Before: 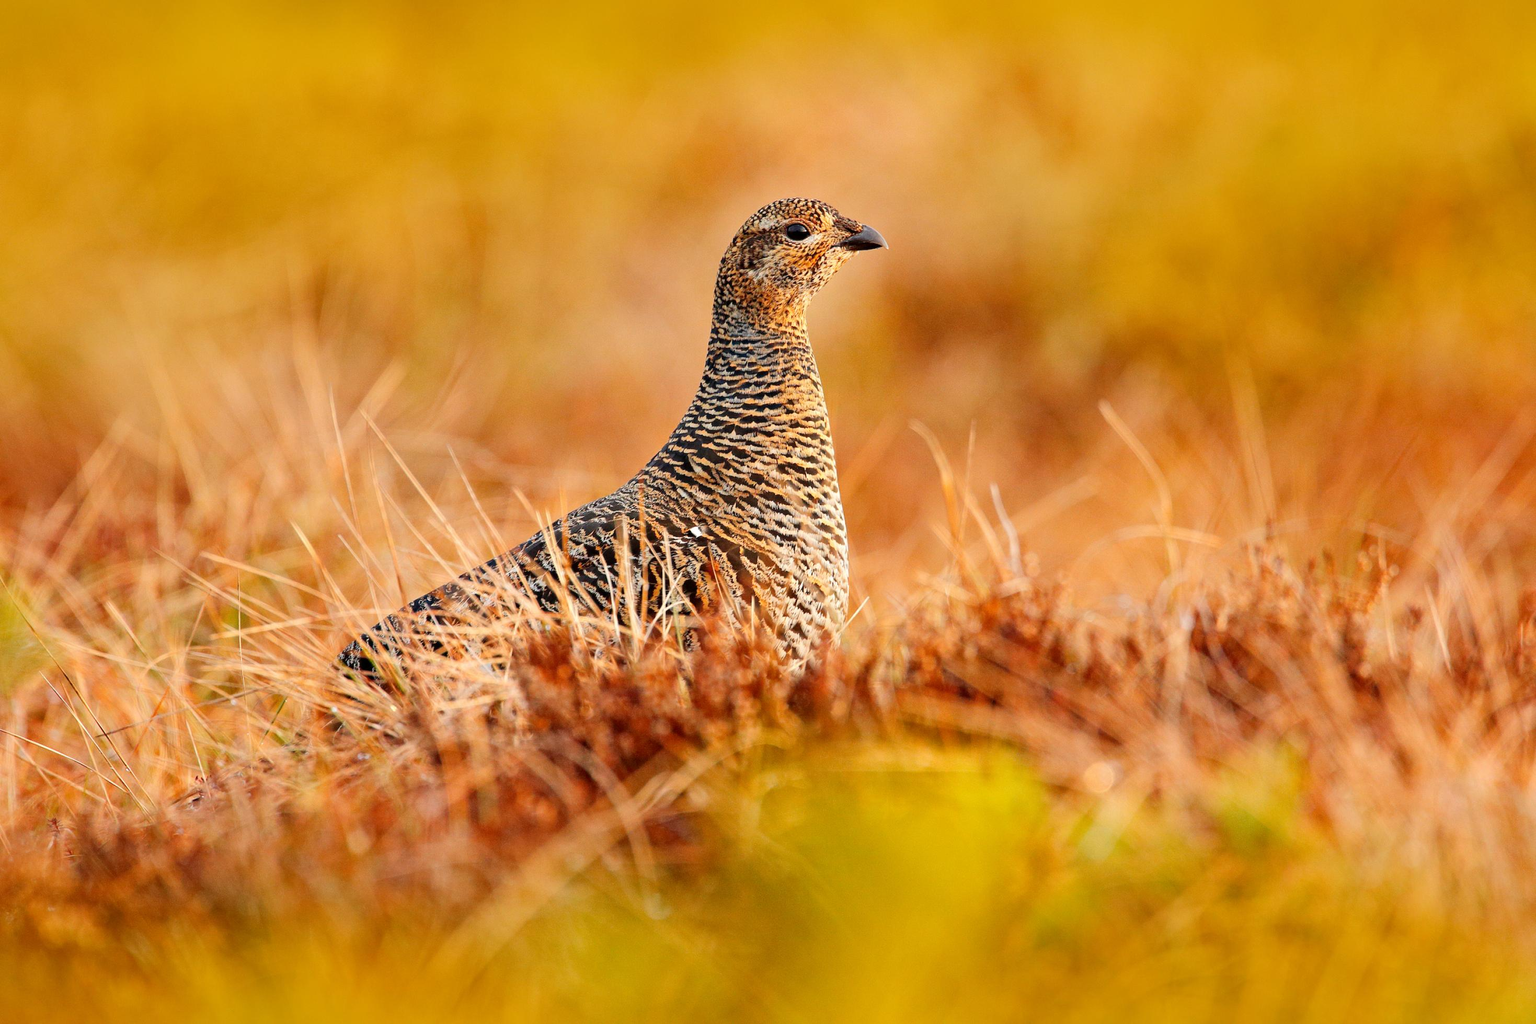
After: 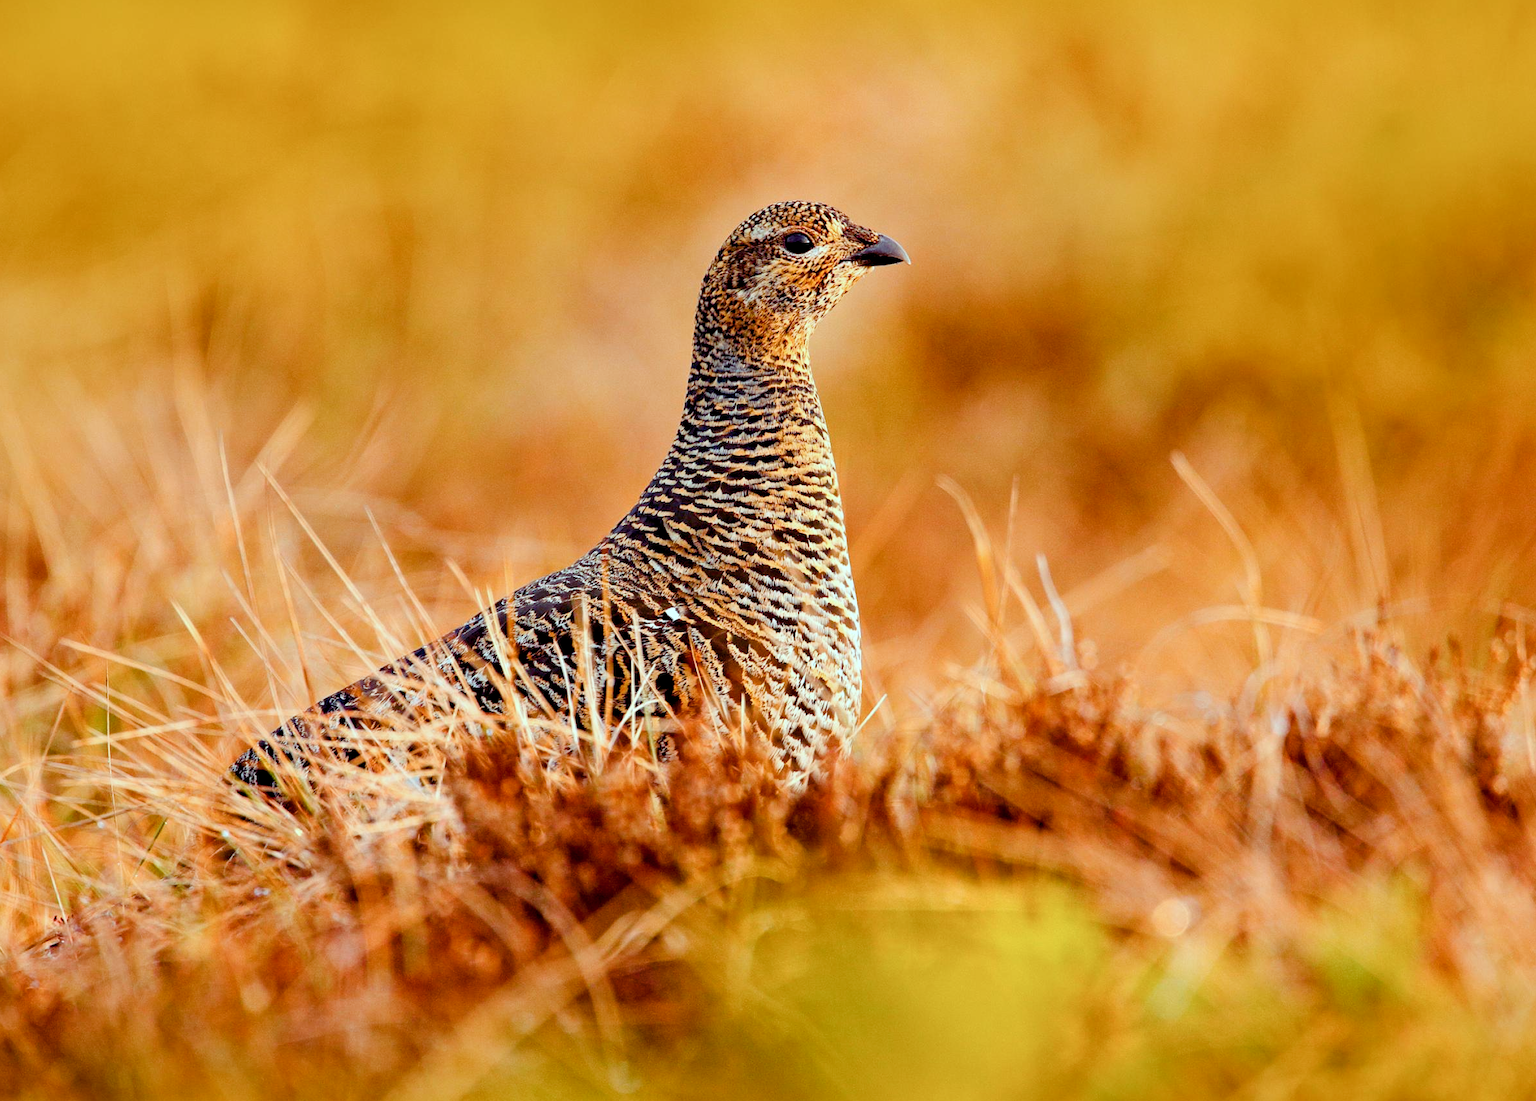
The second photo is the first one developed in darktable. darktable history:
color correction: highlights a* -10.69, highlights b* -19.19
crop: left 9.929%, top 3.475%, right 9.188%, bottom 9.529%
color balance rgb: shadows lift › luminance -21.66%, shadows lift › chroma 8.98%, shadows lift › hue 283.37°, power › chroma 1.05%, power › hue 25.59°, highlights gain › luminance 6.08%, highlights gain › chroma 2.55%, highlights gain › hue 90°, global offset › luminance -0.87%, perceptual saturation grading › global saturation 25%, perceptual saturation grading › highlights -28.39%, perceptual saturation grading › shadows 33.98%
